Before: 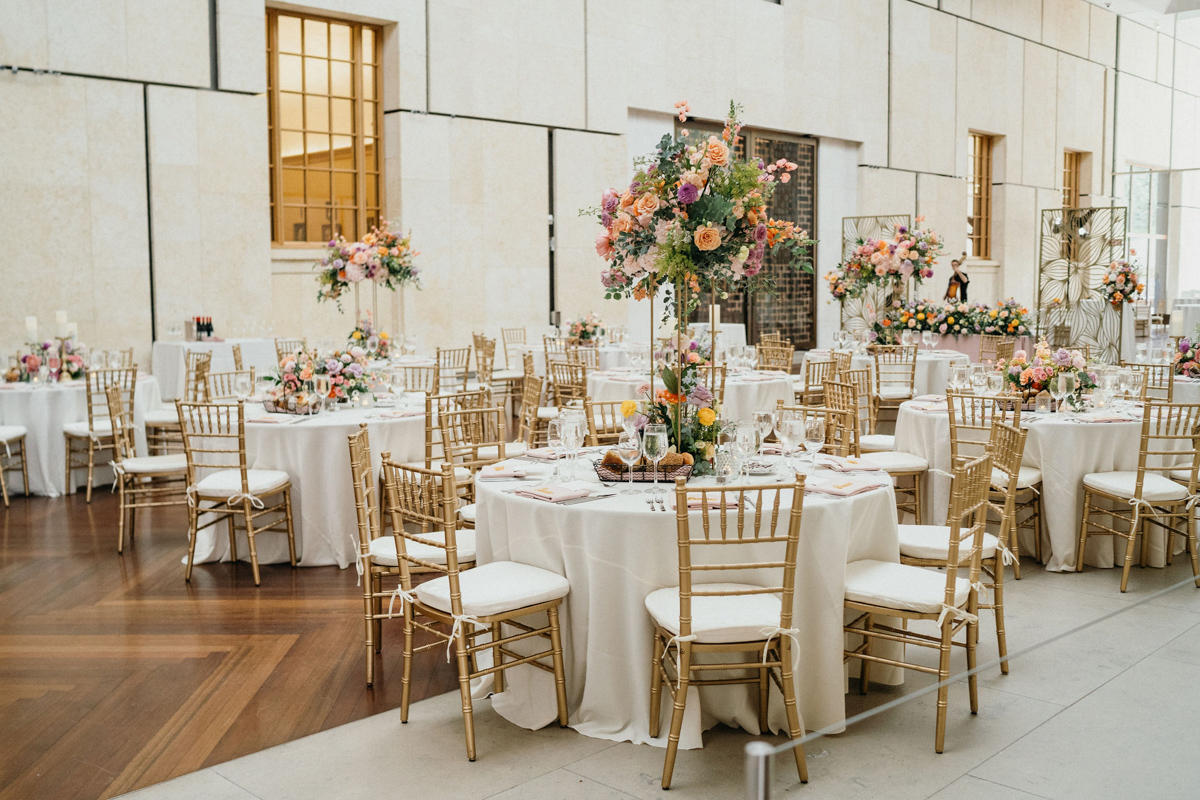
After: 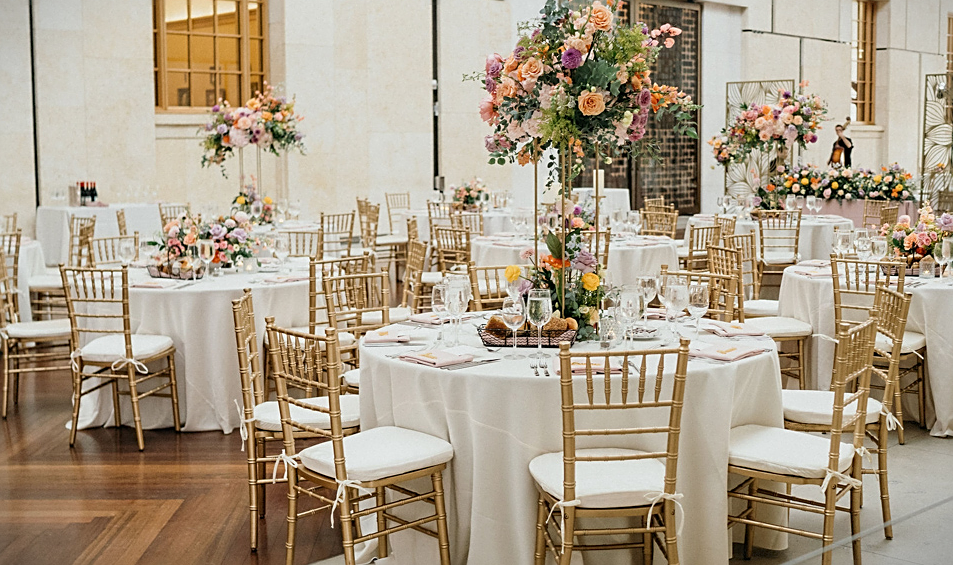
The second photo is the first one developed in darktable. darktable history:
crop: left 9.712%, top 16.928%, right 10.845%, bottom 12.332%
sharpen: on, module defaults
vignetting: fall-off start 100%, brightness -0.406, saturation -0.3, width/height ratio 1.324, dithering 8-bit output, unbound false
